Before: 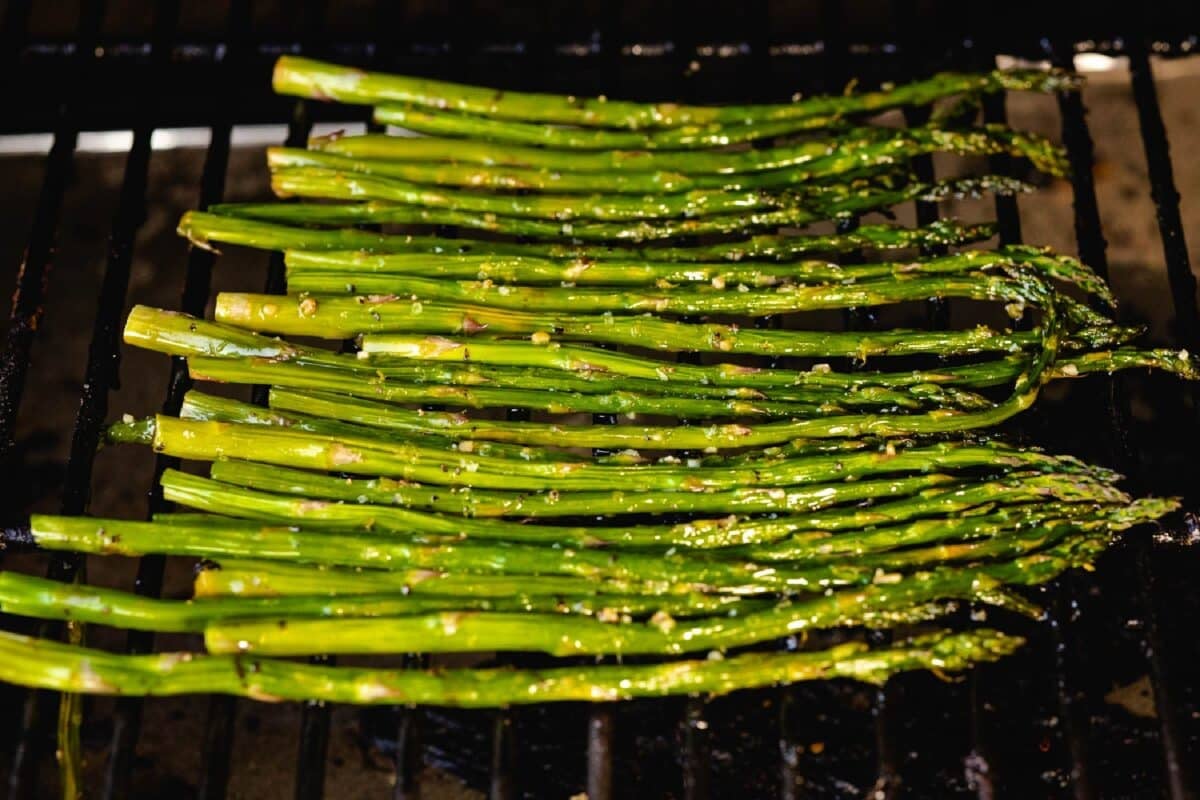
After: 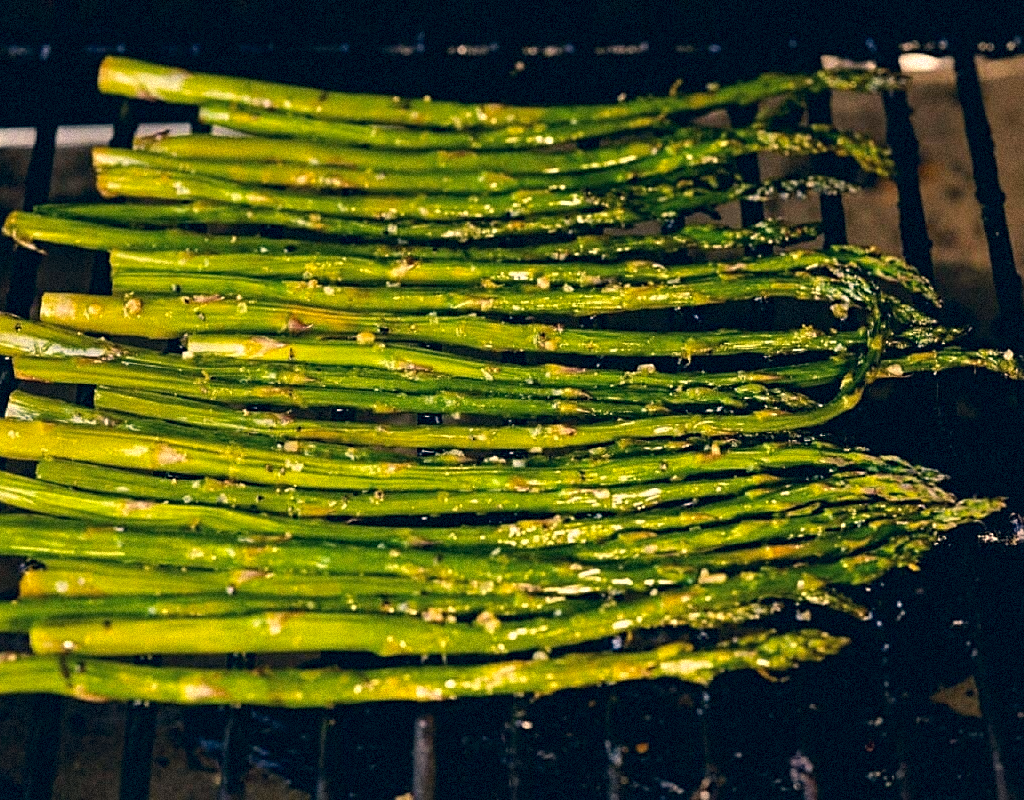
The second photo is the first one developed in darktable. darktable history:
sharpen: on, module defaults
color correction: highlights a* 10.32, highlights b* 14.66, shadows a* -9.59, shadows b* -15.02
grain: coarseness 9.38 ISO, strength 34.99%, mid-tones bias 0%
crop and rotate: left 14.584%
